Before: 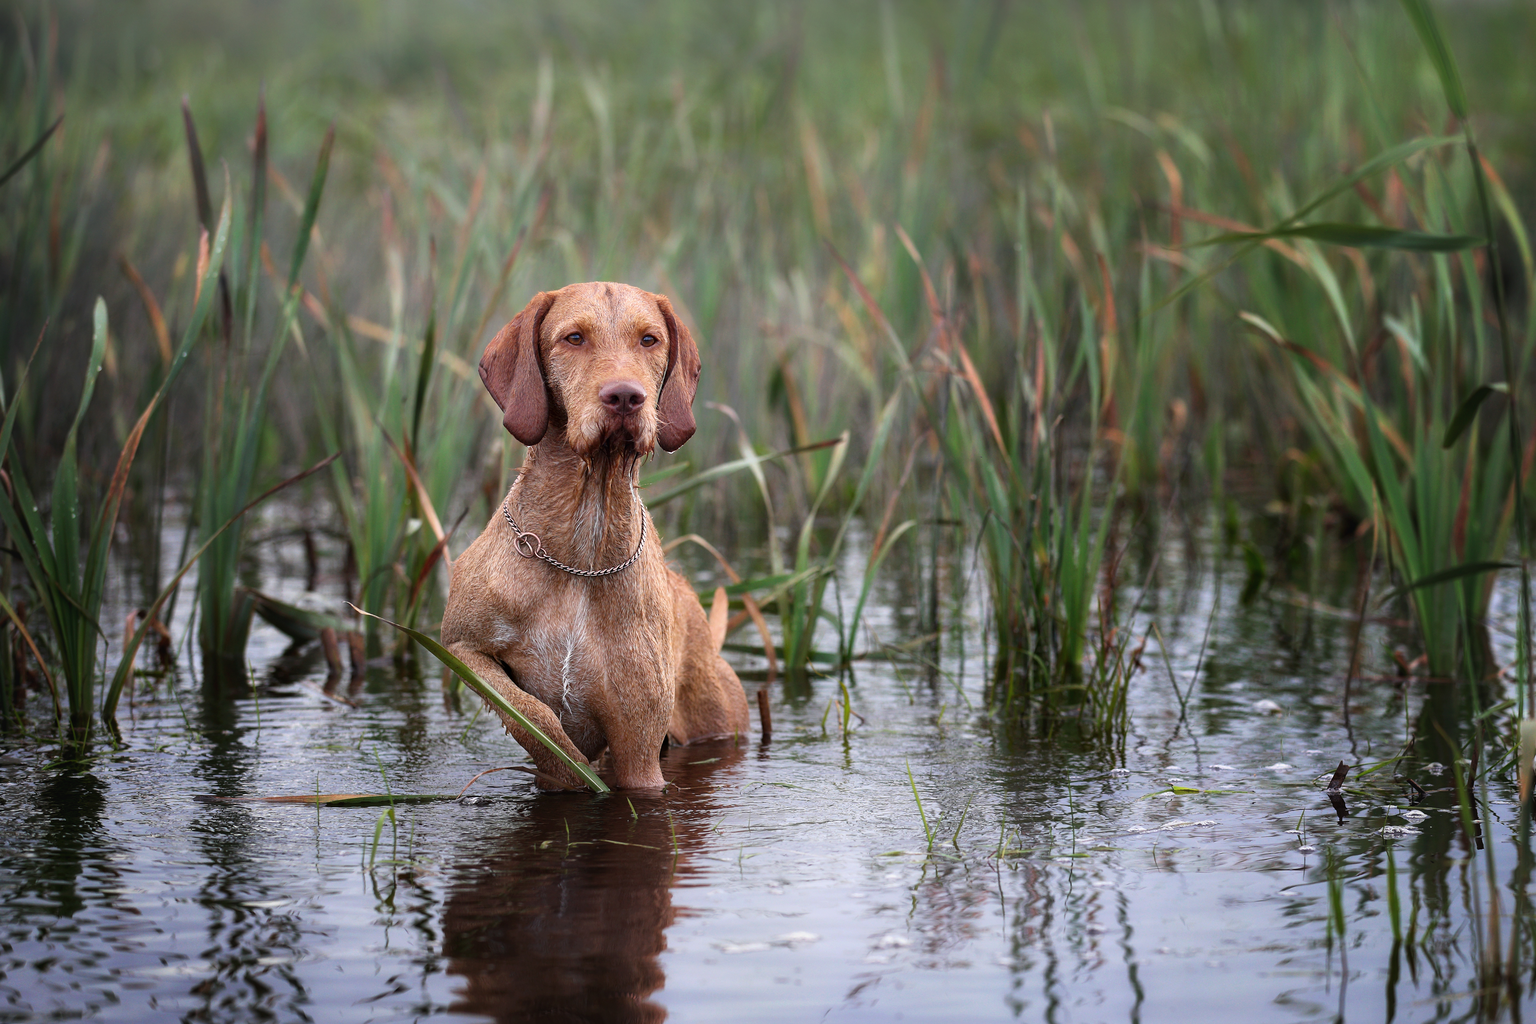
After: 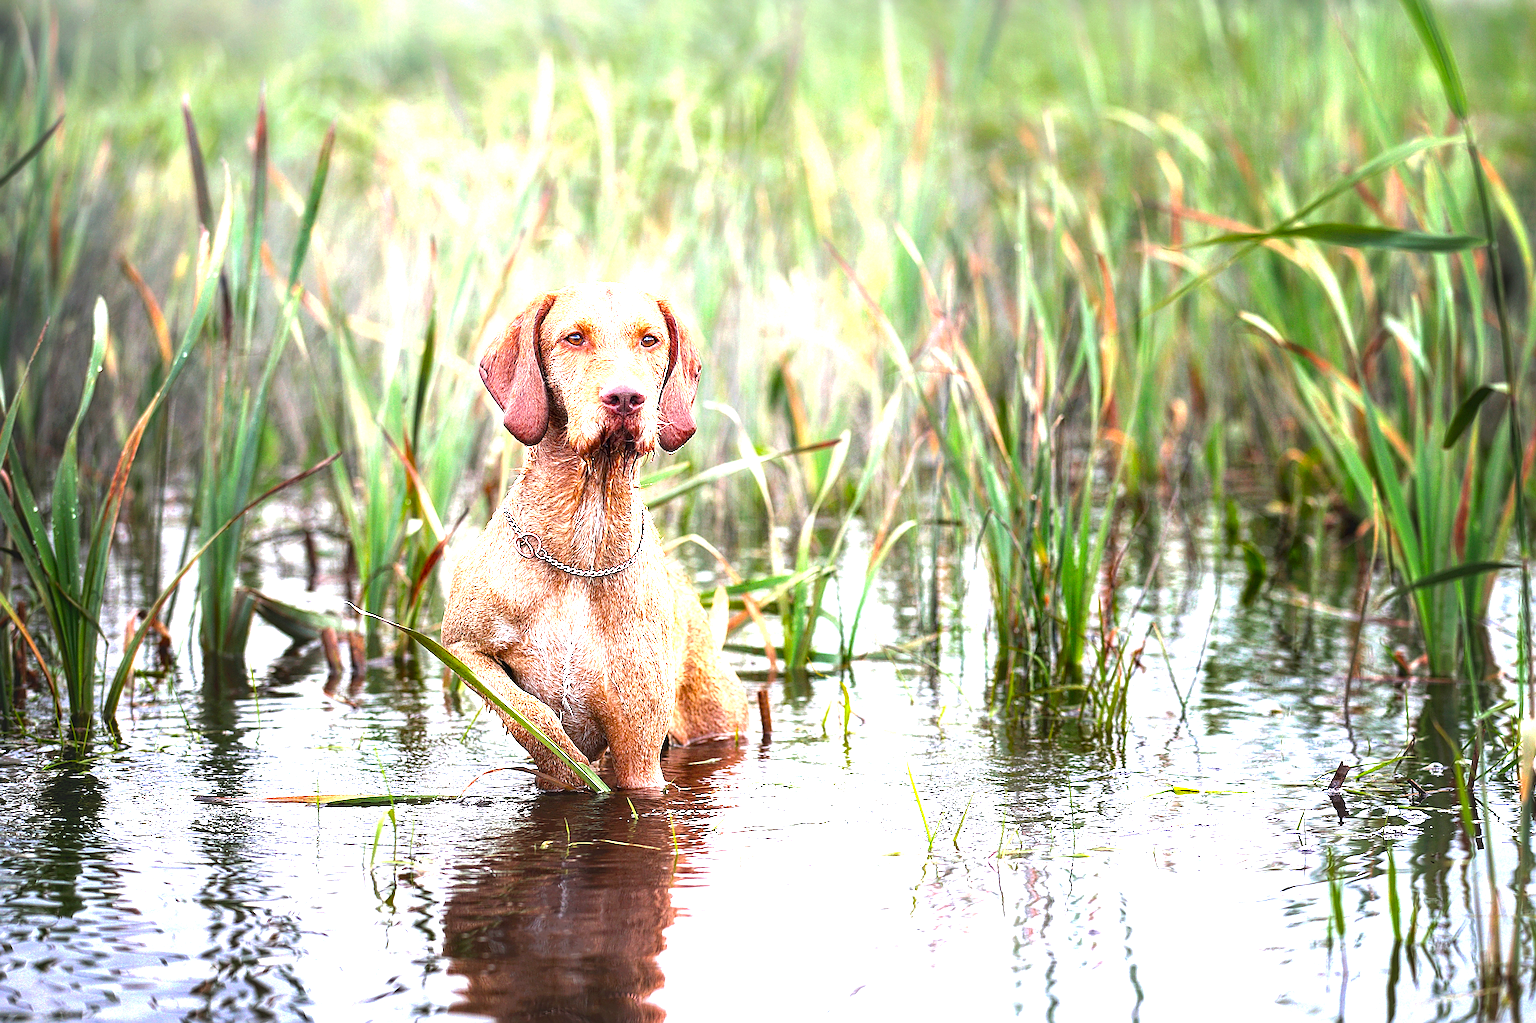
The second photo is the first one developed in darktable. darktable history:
exposure: black level correction 0, exposure 1.957 EV, compensate highlight preservation false
color balance rgb: shadows lift › luminance -10.141%, perceptual saturation grading › global saturation 17.955%, perceptual brilliance grading › highlights 9.754%, perceptual brilliance grading › mid-tones 5.189%, global vibrance 16.465%, saturation formula JzAzBz (2021)
local contrast: highlights 92%, shadows 87%, detail 160%, midtone range 0.2
sharpen: radius 2.98, amount 0.768
